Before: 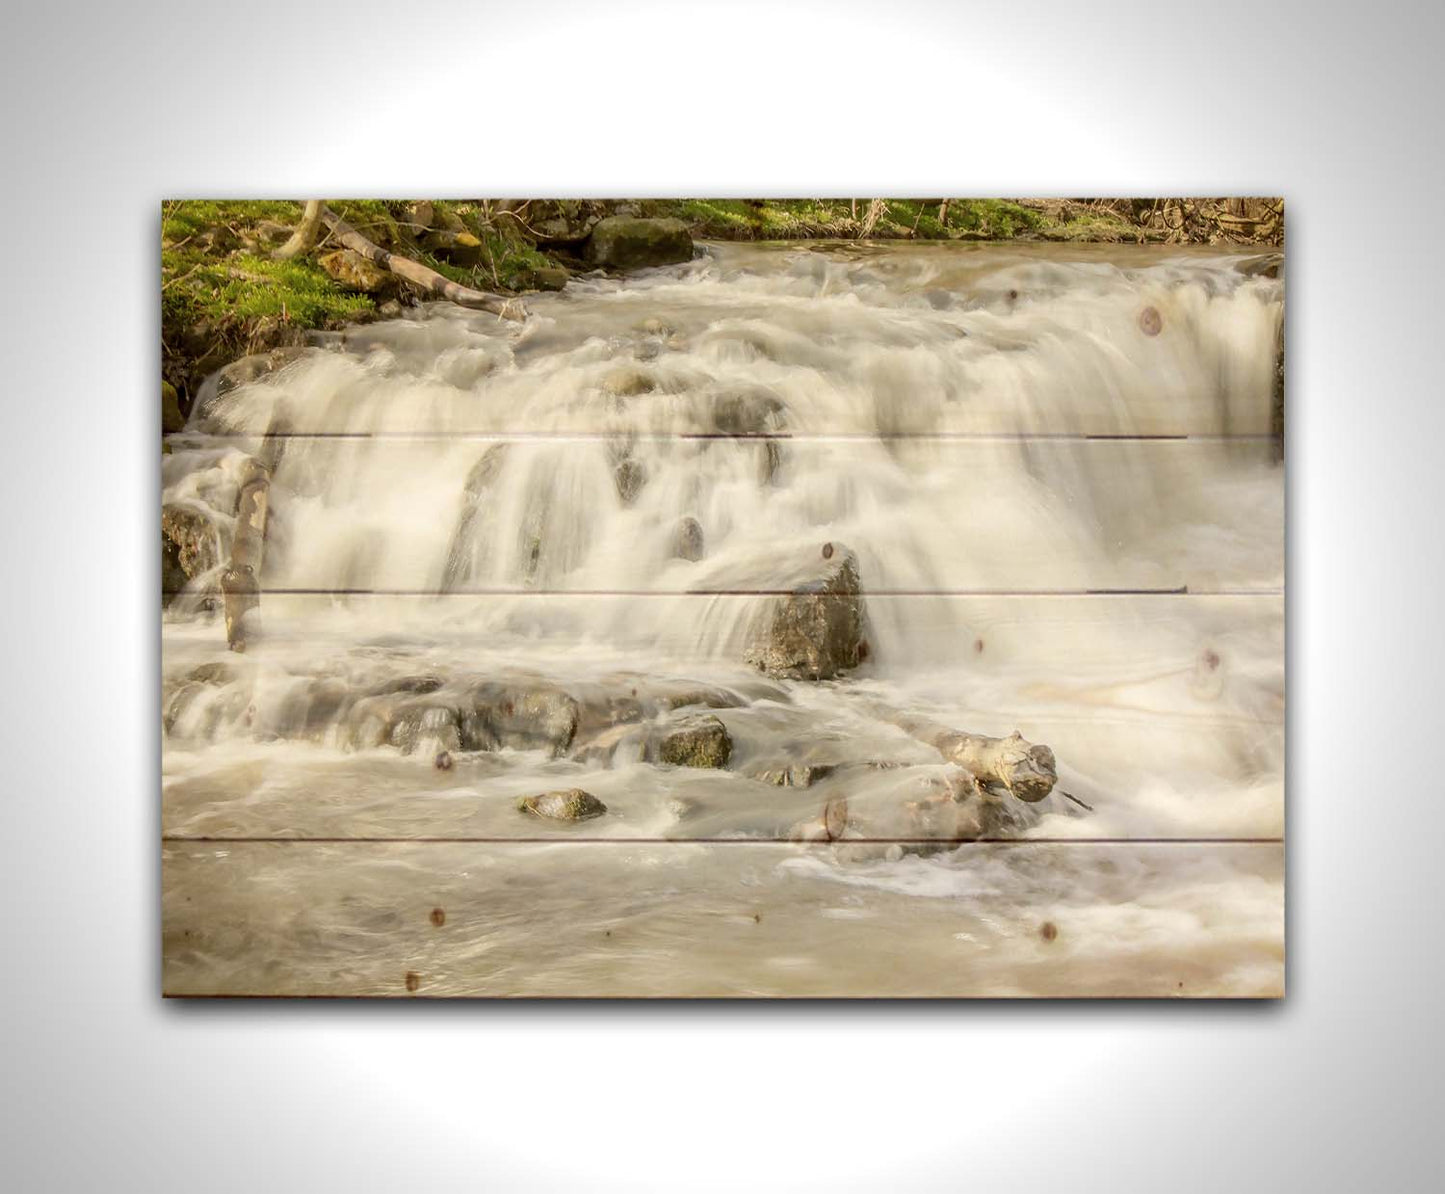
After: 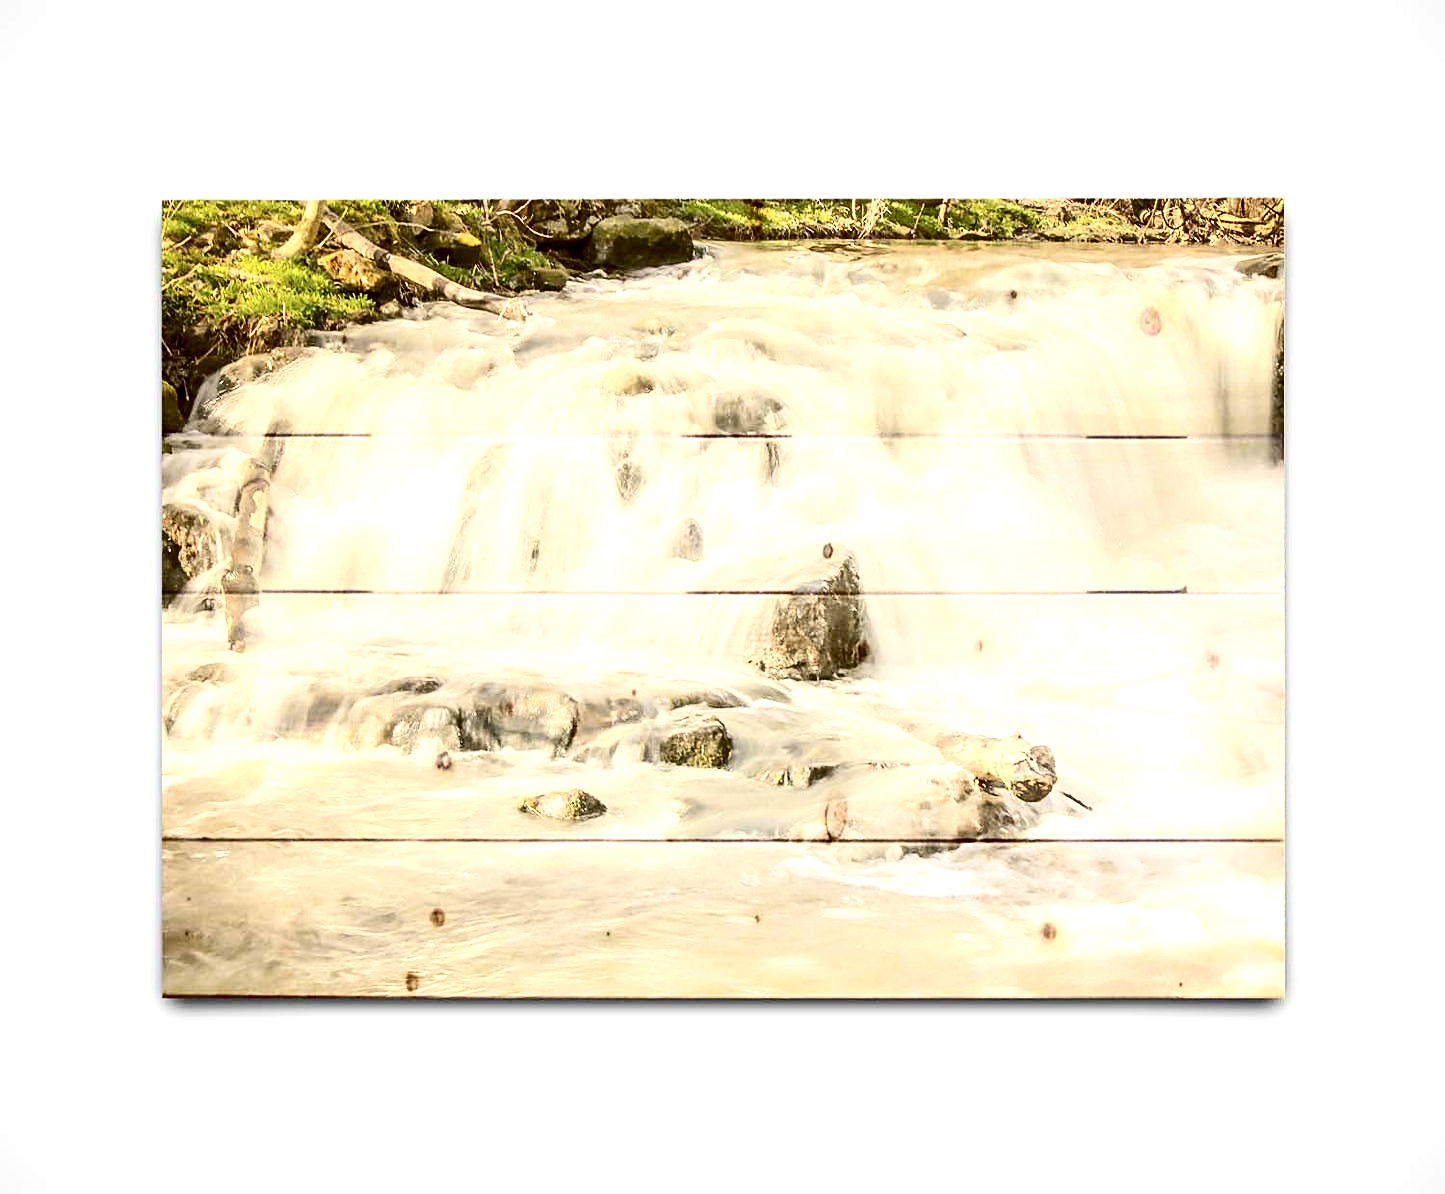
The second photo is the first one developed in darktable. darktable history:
contrast brightness saturation: contrast 0.274
sharpen: on, module defaults
exposure: black level correction 0.001, exposure 1.048 EV, compensate exposure bias true, compensate highlight preservation false
